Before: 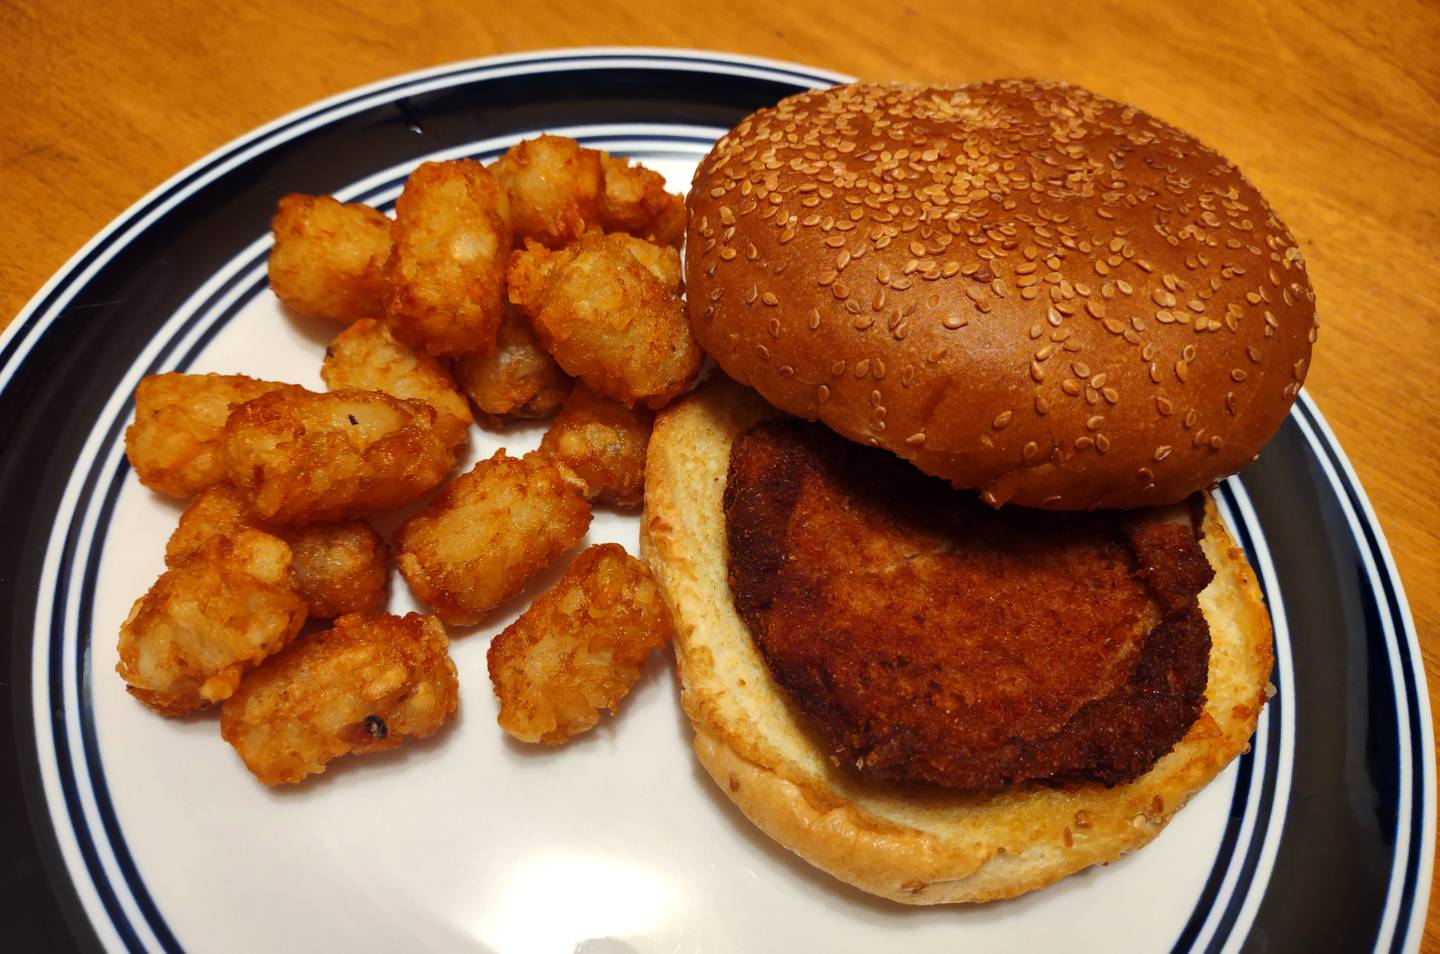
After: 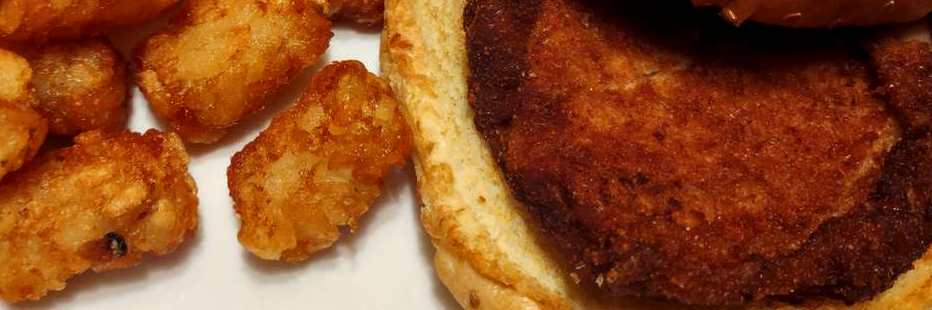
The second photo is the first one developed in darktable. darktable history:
crop: left 18.059%, top 50.661%, right 17.17%, bottom 16.828%
local contrast: on, module defaults
